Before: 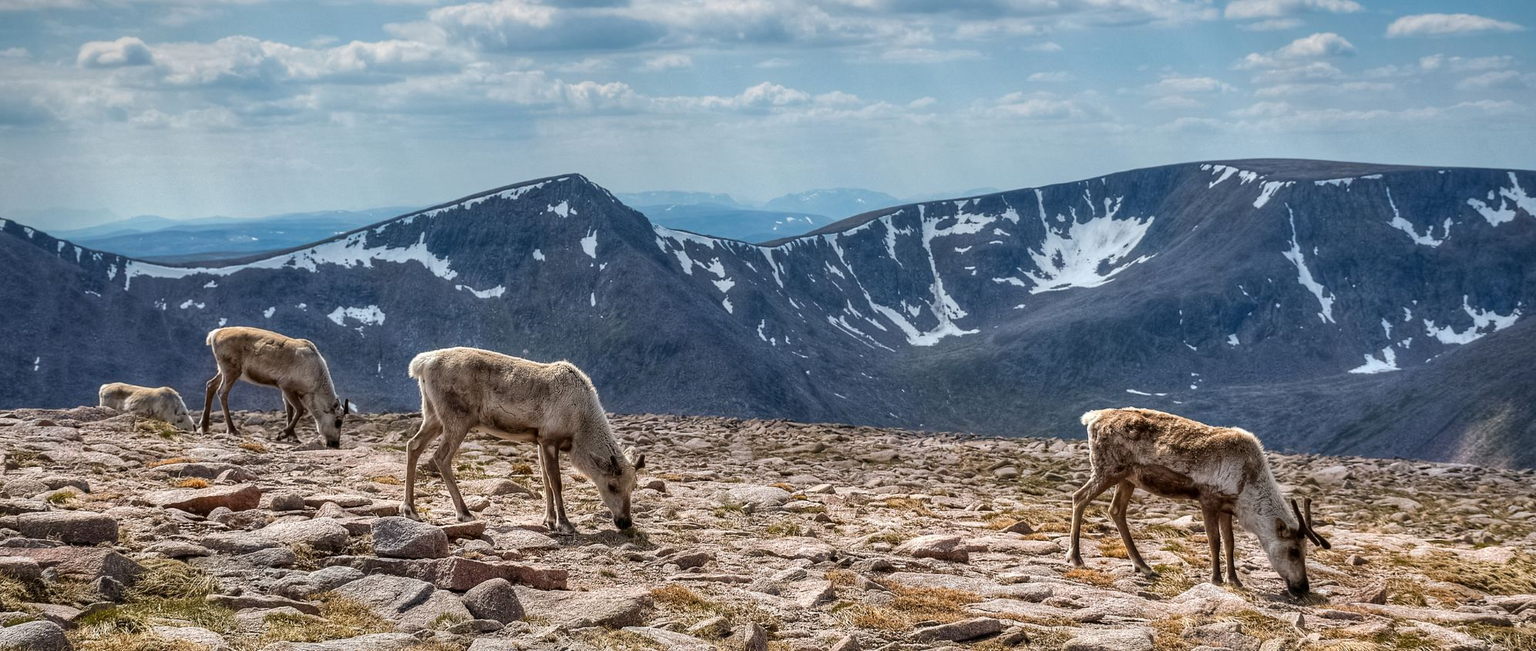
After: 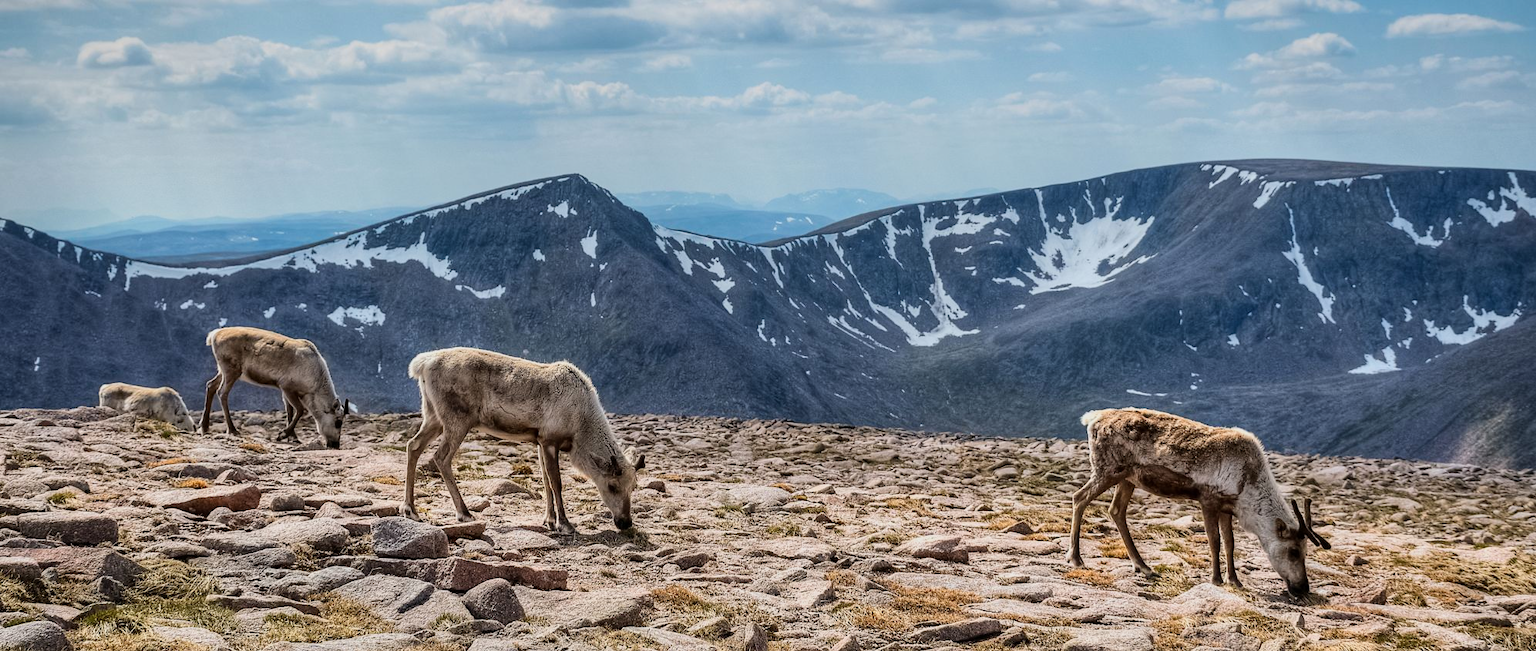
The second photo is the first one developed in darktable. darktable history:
tone curve: curves: ch0 [(0, 0) (0.091, 0.066) (0.184, 0.16) (0.491, 0.519) (0.748, 0.765) (1, 0.919)]; ch1 [(0, 0) (0.179, 0.173) (0.322, 0.32) (0.424, 0.424) (0.502, 0.5) (0.56, 0.575) (0.631, 0.675) (0.777, 0.806) (1, 1)]; ch2 [(0, 0) (0.434, 0.447) (0.497, 0.498) (0.539, 0.566) (0.676, 0.691) (1, 1)]
